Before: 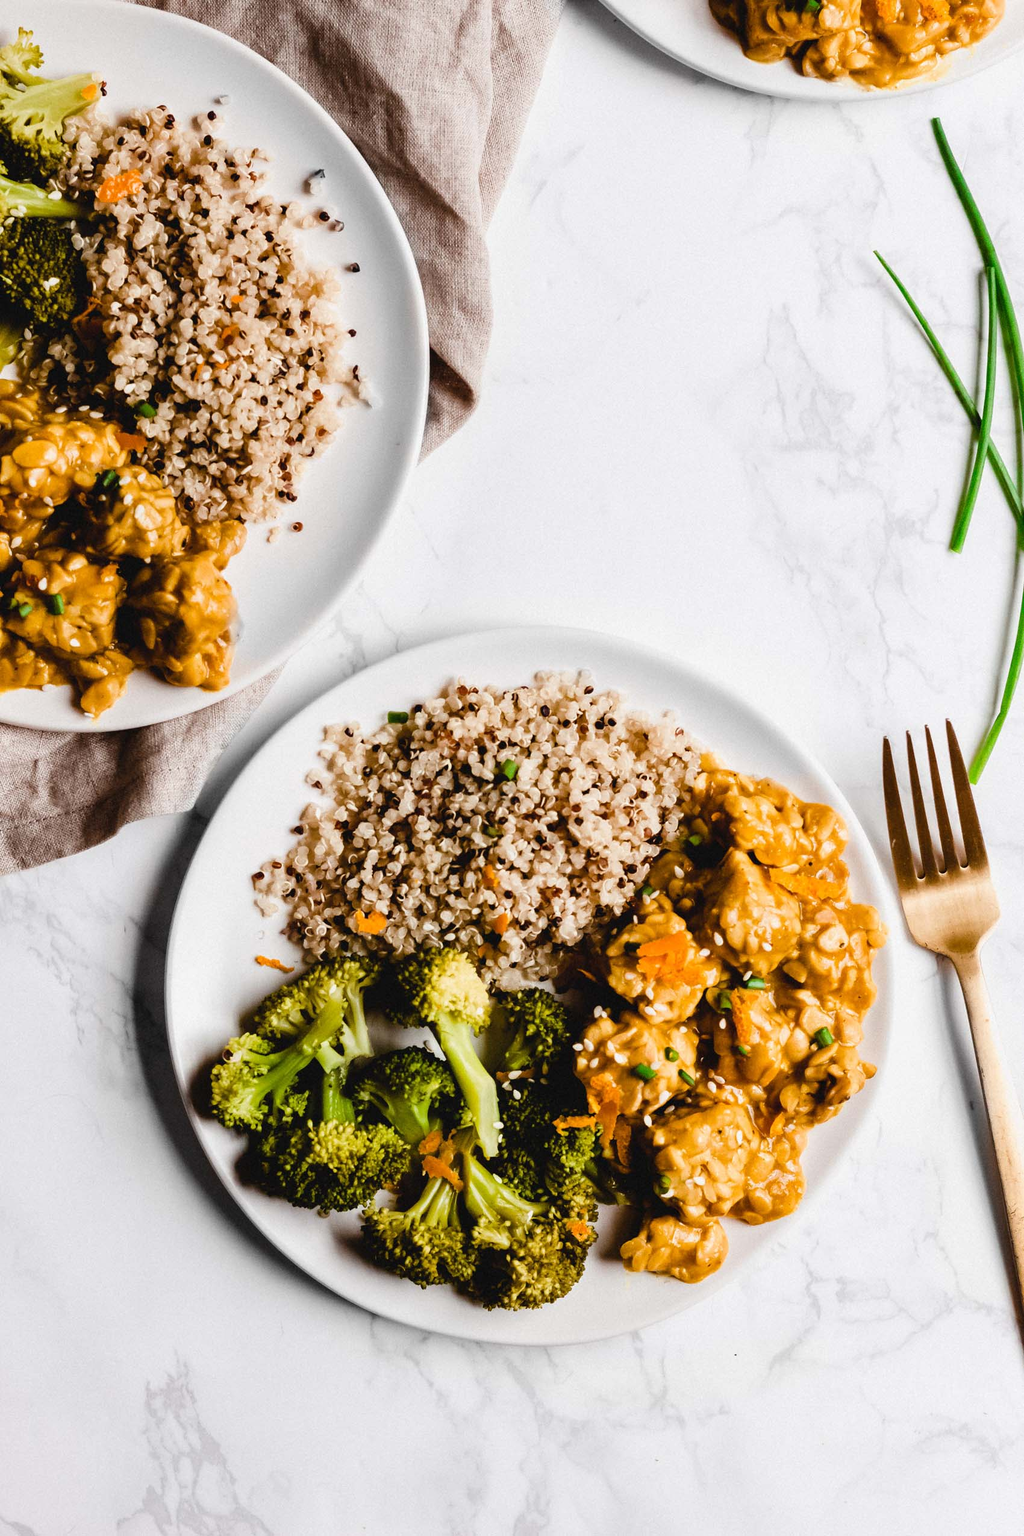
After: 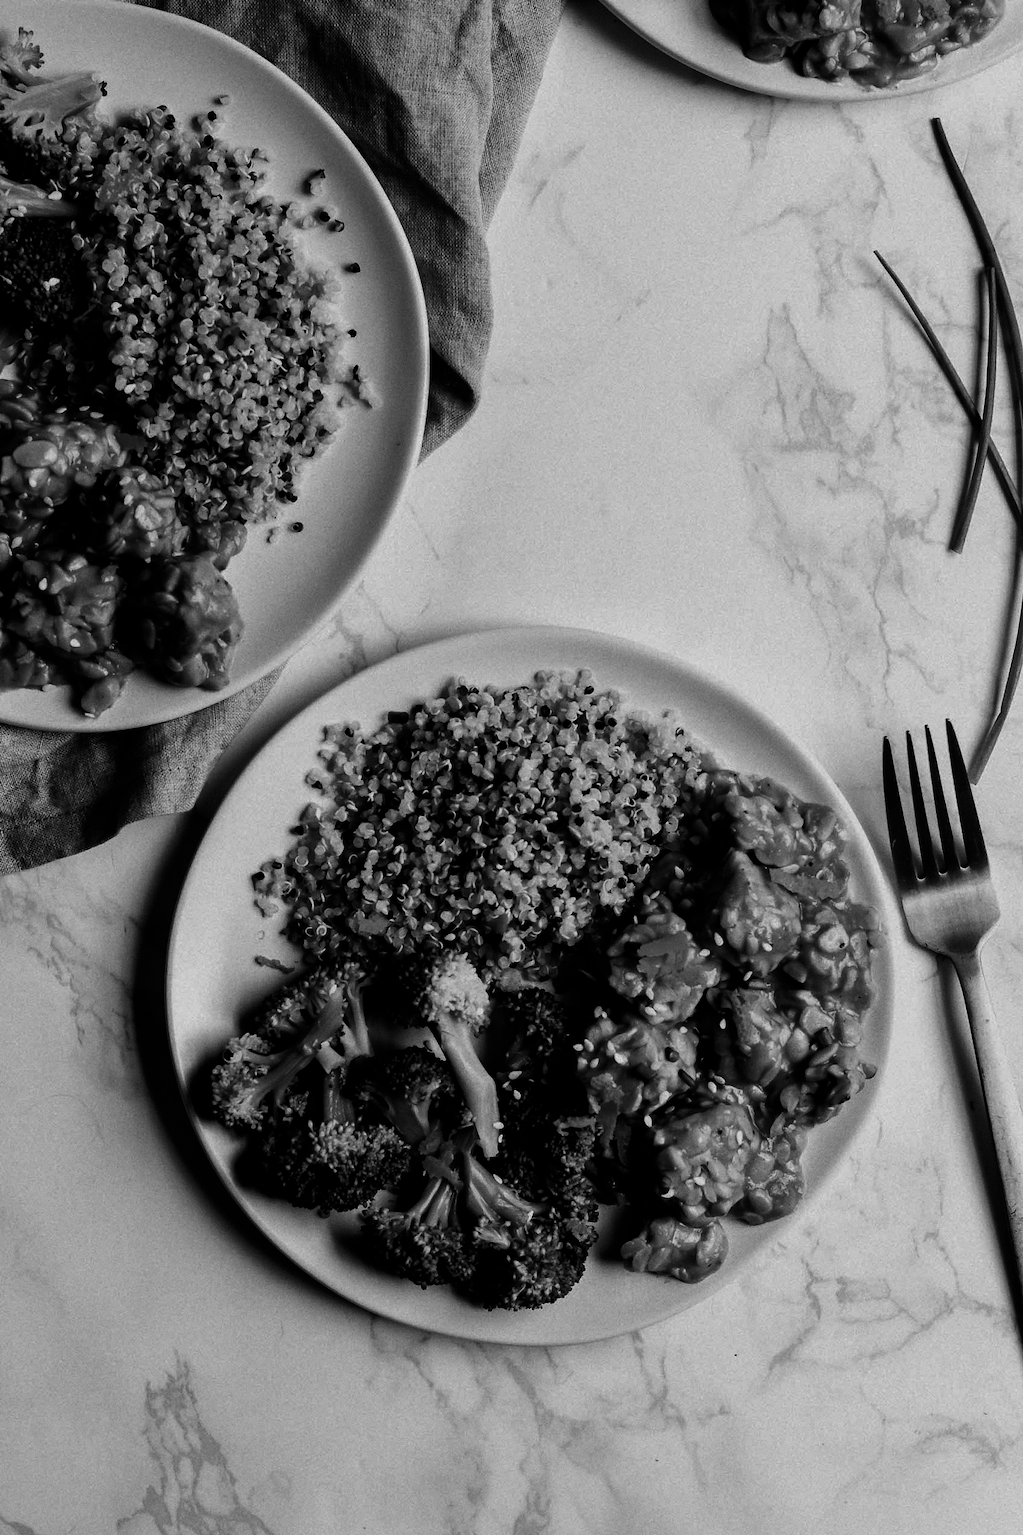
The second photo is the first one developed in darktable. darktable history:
grain: coarseness 0.09 ISO
contrast brightness saturation: contrast 0.02, brightness -1, saturation -1
color balance: lift [1.005, 1.002, 0.998, 0.998], gamma [1, 1.021, 1.02, 0.979], gain [0.923, 1.066, 1.056, 0.934]
